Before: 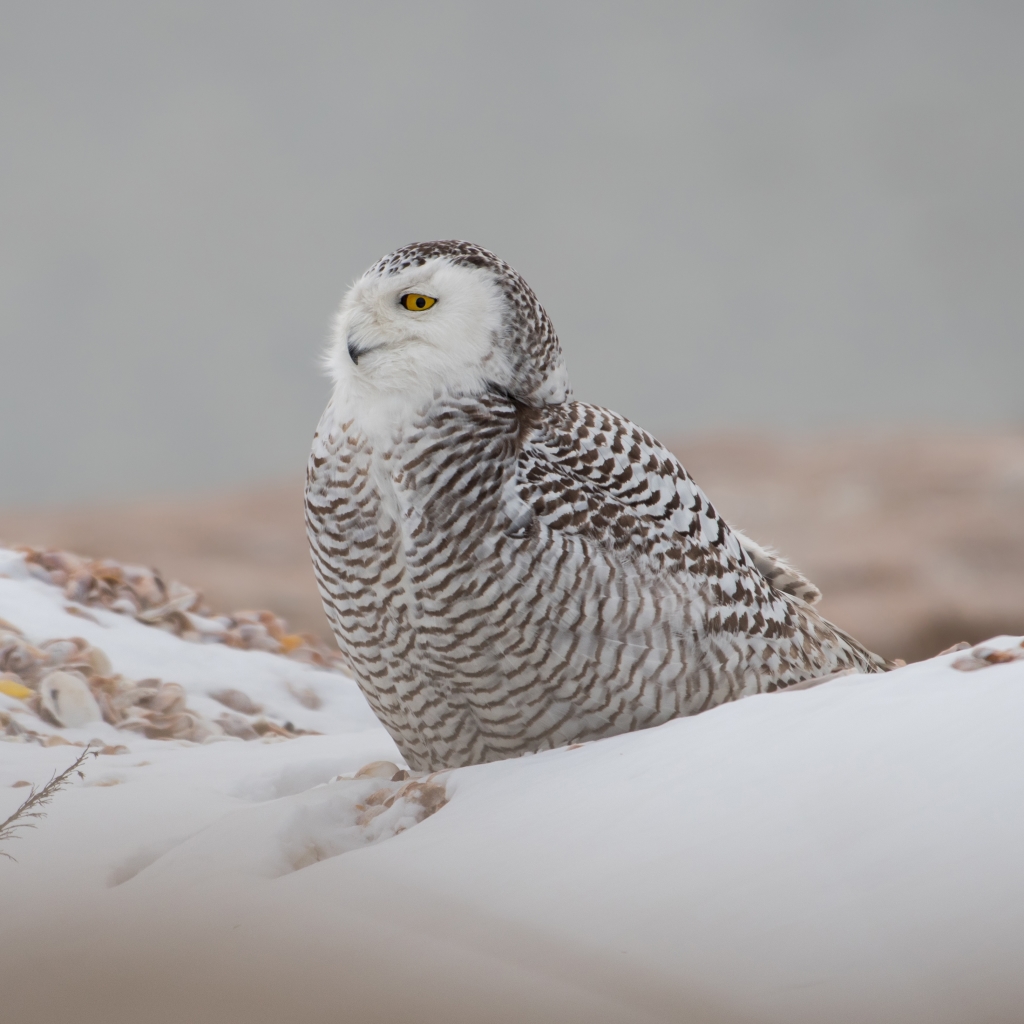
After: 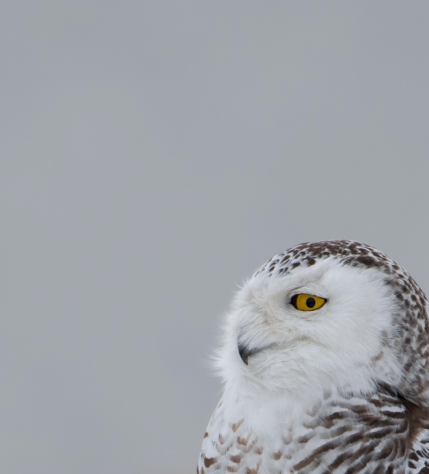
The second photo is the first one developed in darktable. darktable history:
crop and rotate: left 10.817%, top 0.062%, right 47.194%, bottom 53.626%
white balance: red 0.98, blue 1.034
